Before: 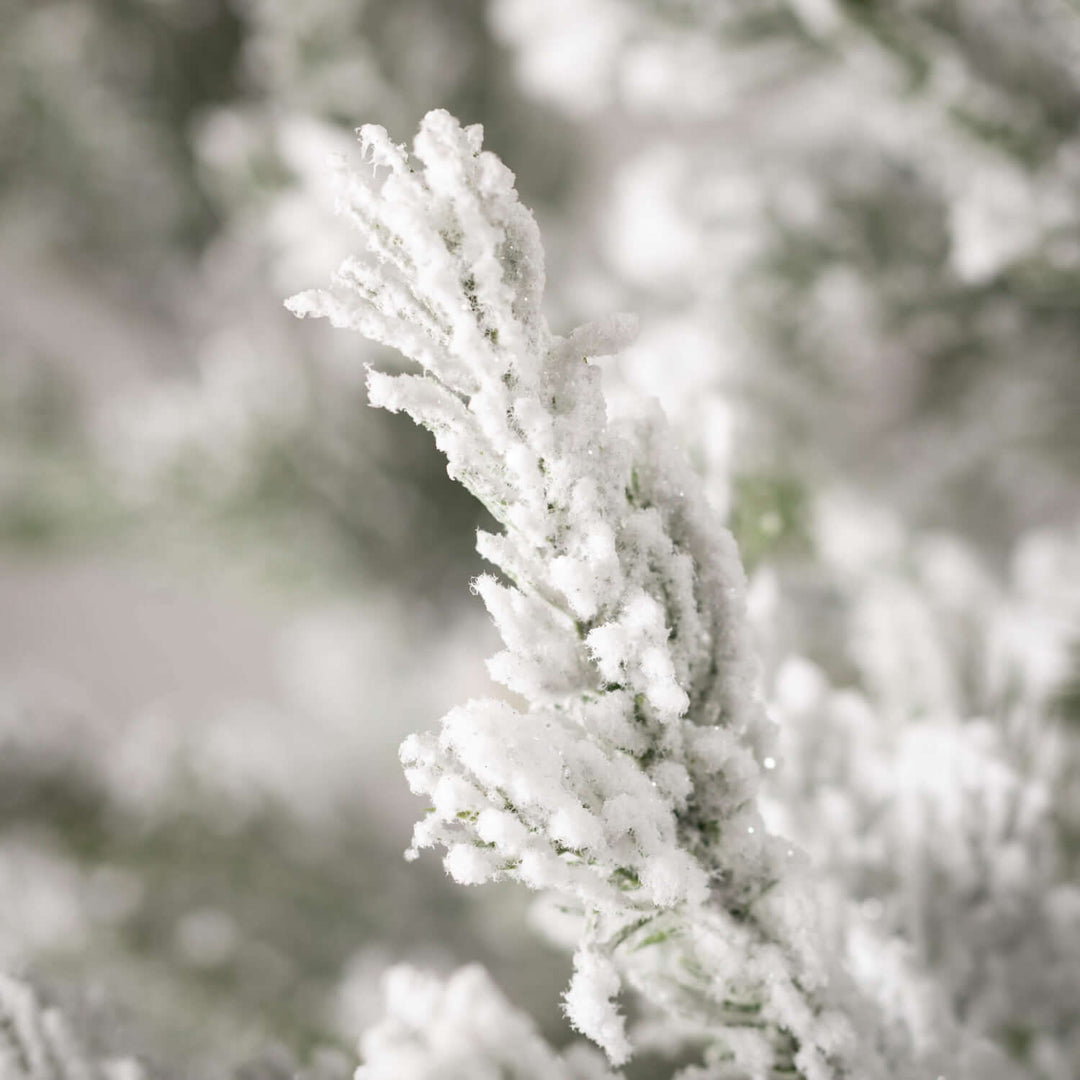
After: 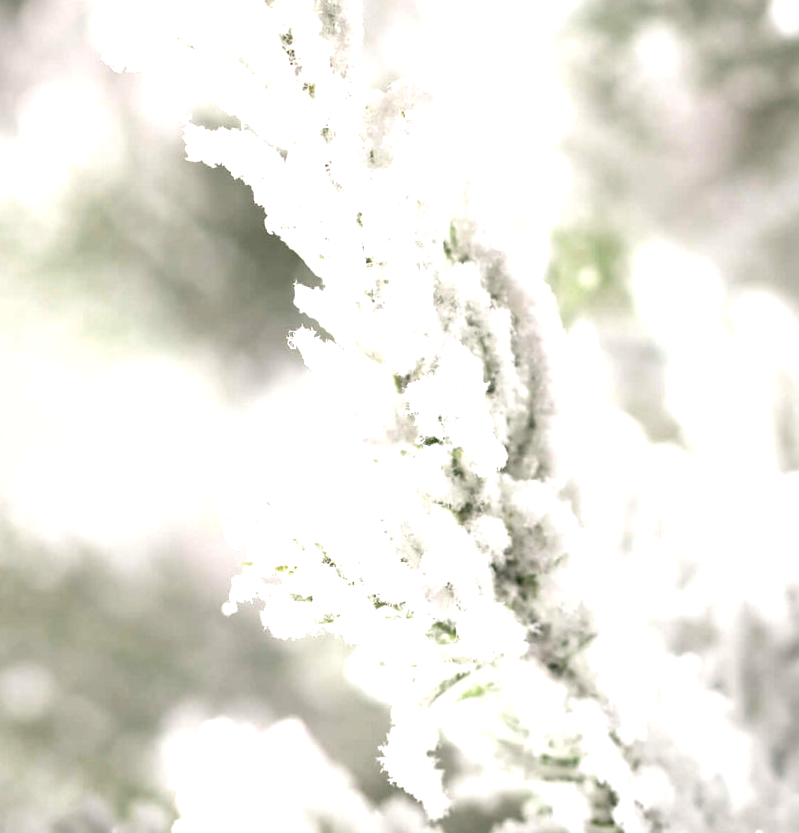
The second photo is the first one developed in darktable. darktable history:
exposure: black level correction 0.001, exposure 1.05 EV, compensate exposure bias true, compensate highlight preservation false
crop: left 16.871%, top 22.857%, right 9.116%
